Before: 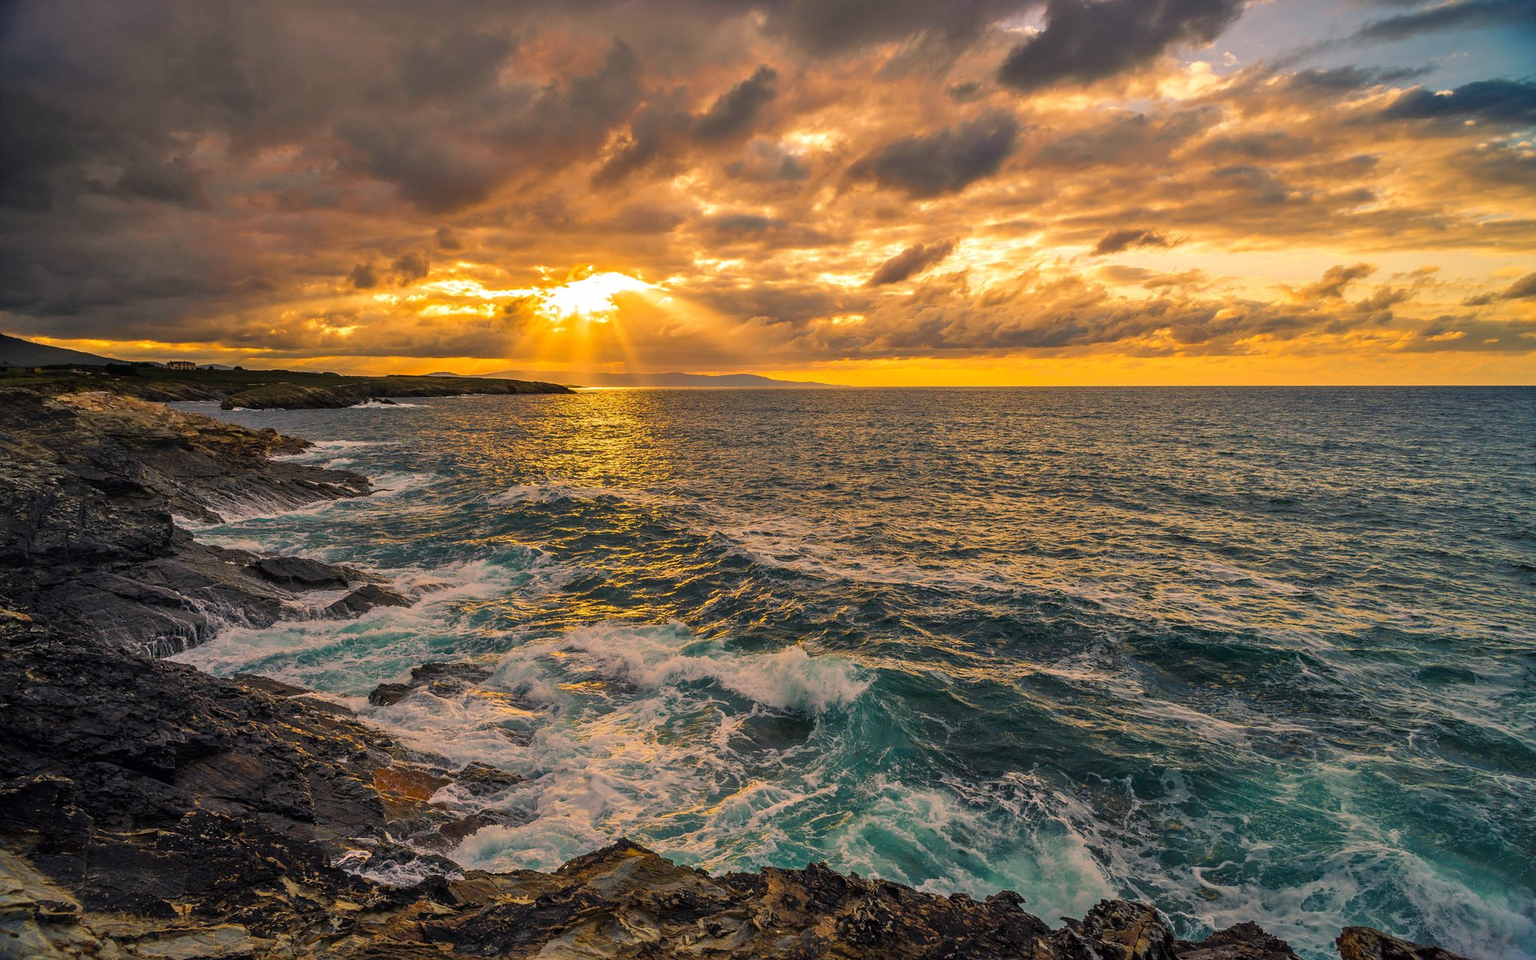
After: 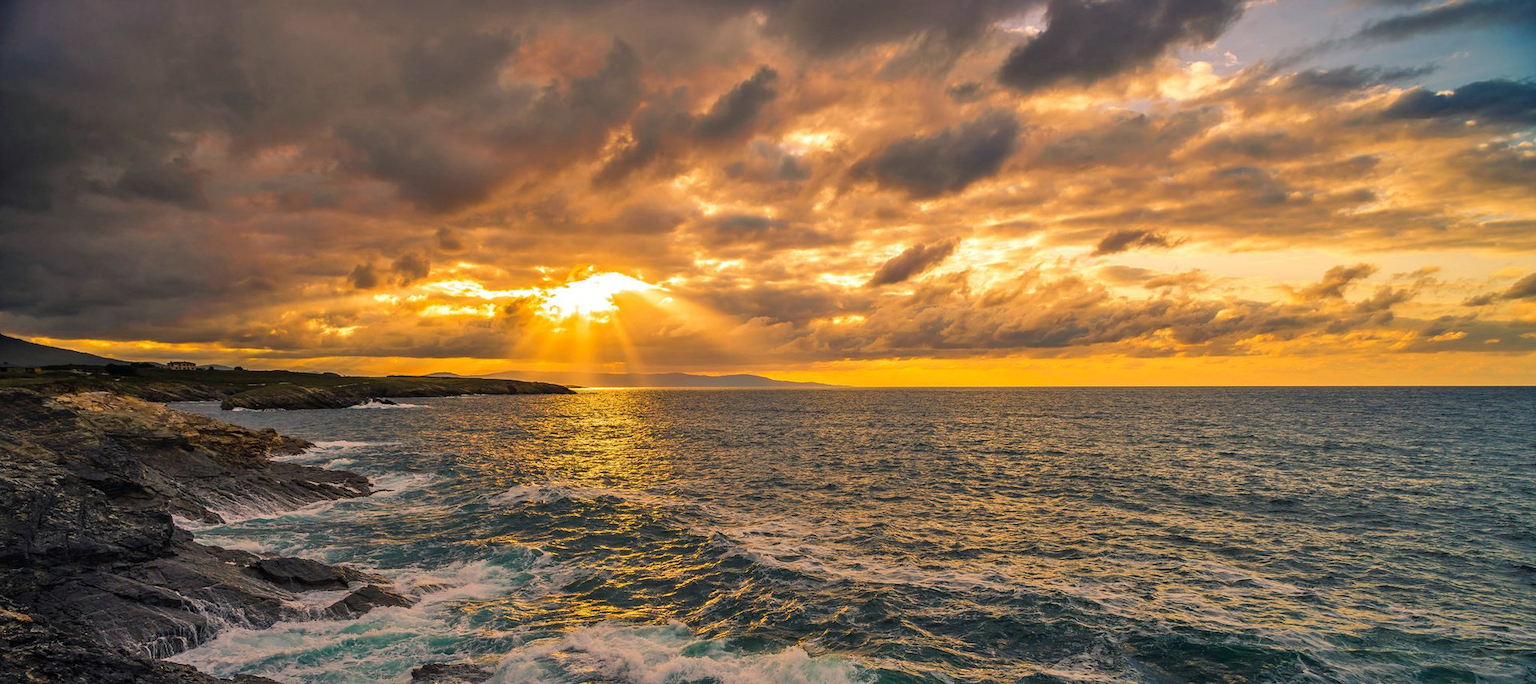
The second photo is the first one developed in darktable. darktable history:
crop: right 0%, bottom 28.7%
